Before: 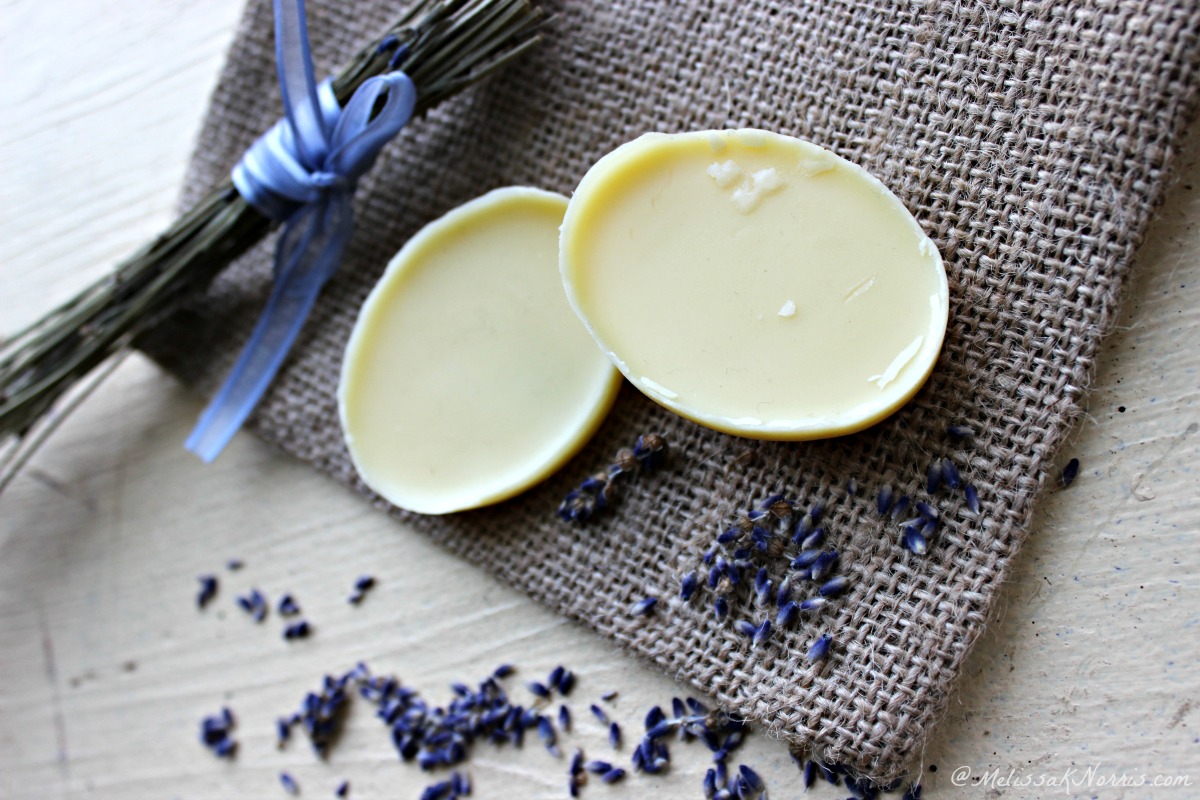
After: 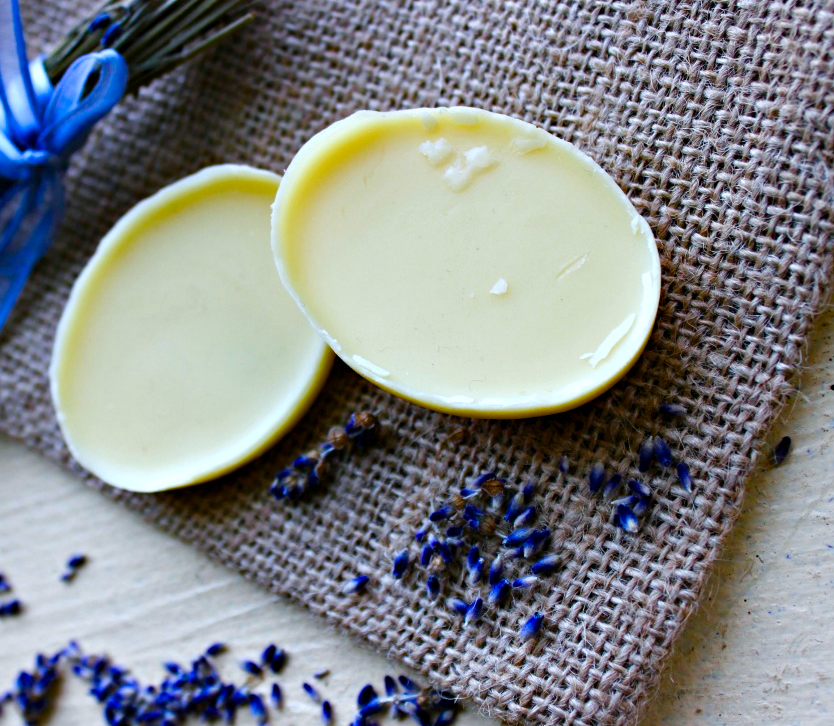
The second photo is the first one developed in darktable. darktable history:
color balance rgb: perceptual saturation grading › global saturation 24.74%, perceptual saturation grading › highlights -51.22%, perceptual saturation grading › mid-tones 19.16%, perceptual saturation grading › shadows 60.98%, global vibrance 50%
crop and rotate: left 24.034%, top 2.838%, right 6.406%, bottom 6.299%
white balance: red 0.976, blue 1.04
